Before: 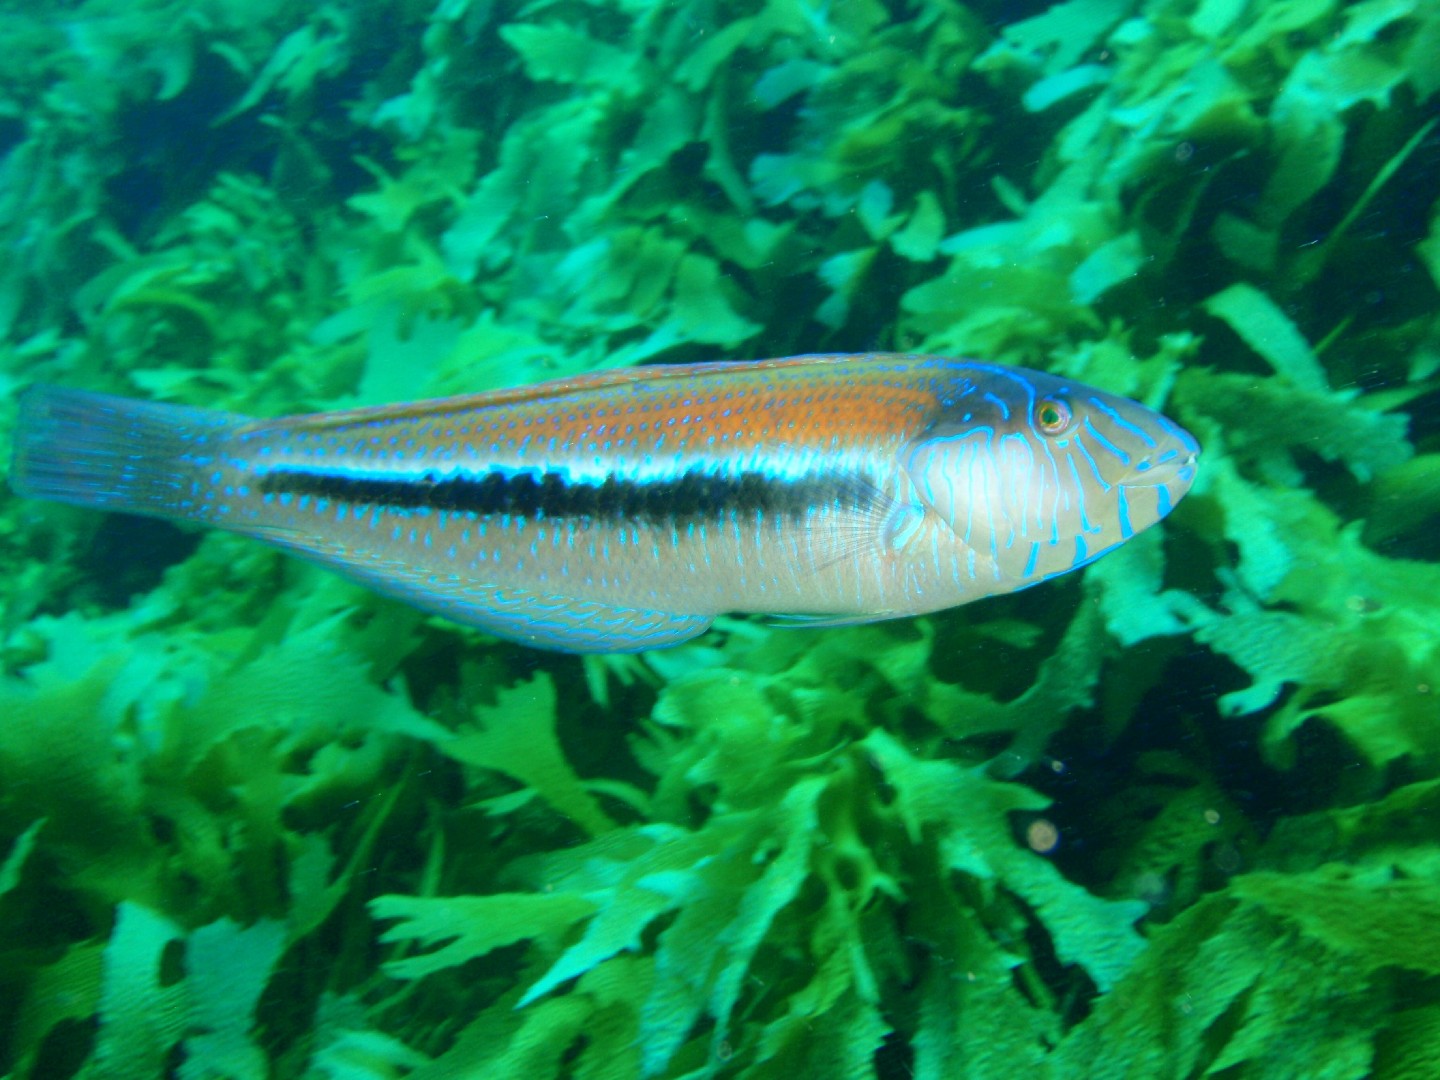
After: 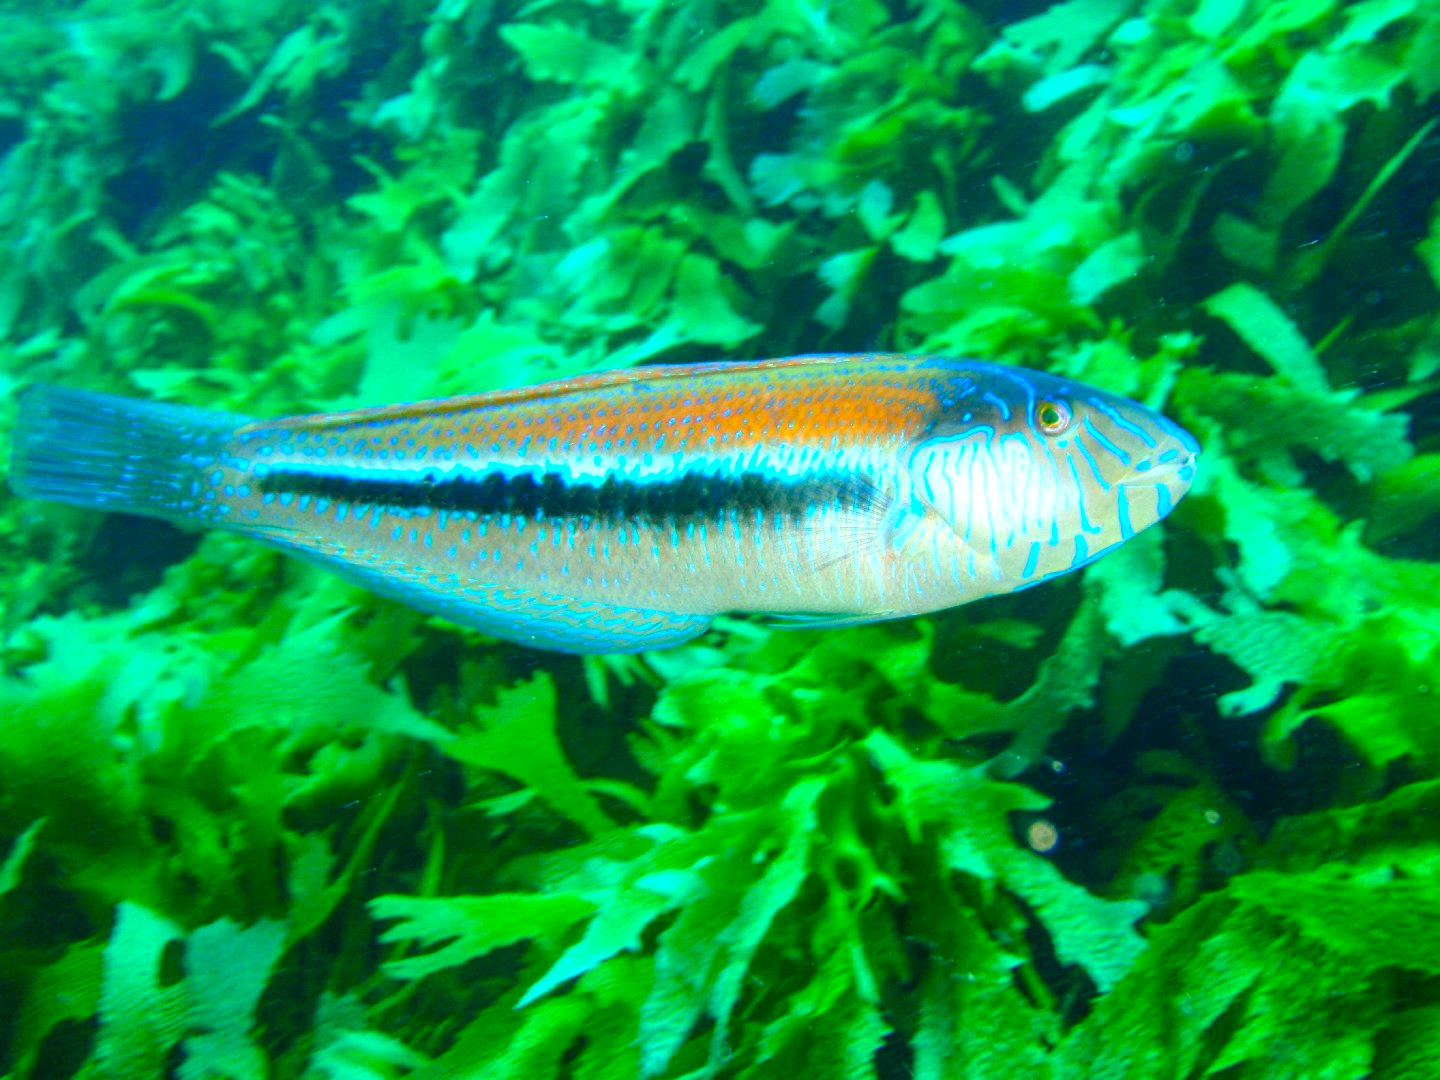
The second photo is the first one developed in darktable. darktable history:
color balance rgb: perceptual saturation grading › global saturation 34.05%, global vibrance 5.56%
local contrast: on, module defaults
exposure: black level correction 0, exposure 0.5 EV, compensate highlight preservation false
shadows and highlights: shadows 20.55, highlights -20.99, soften with gaussian
